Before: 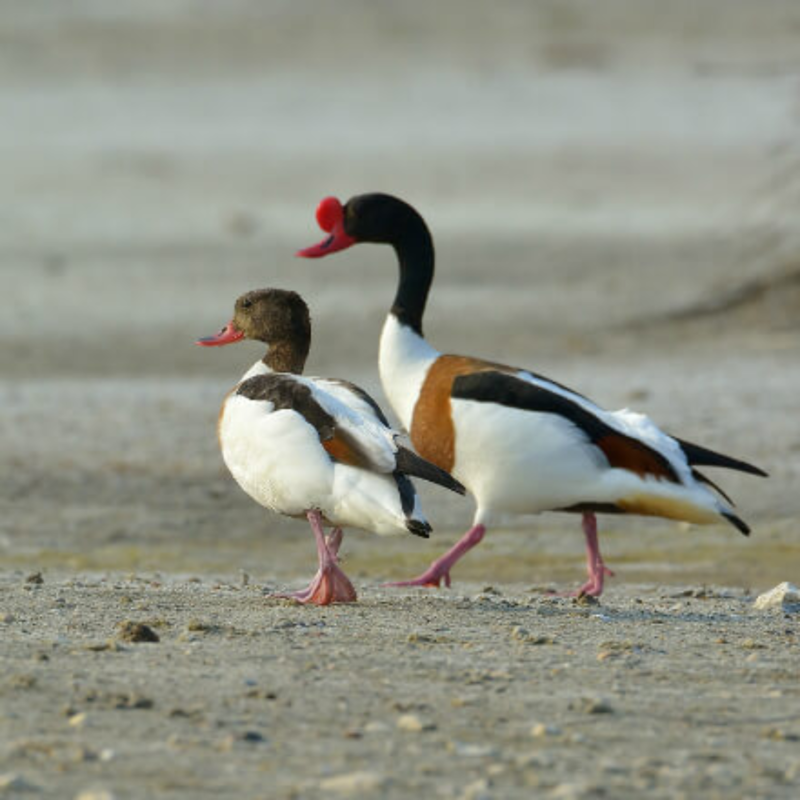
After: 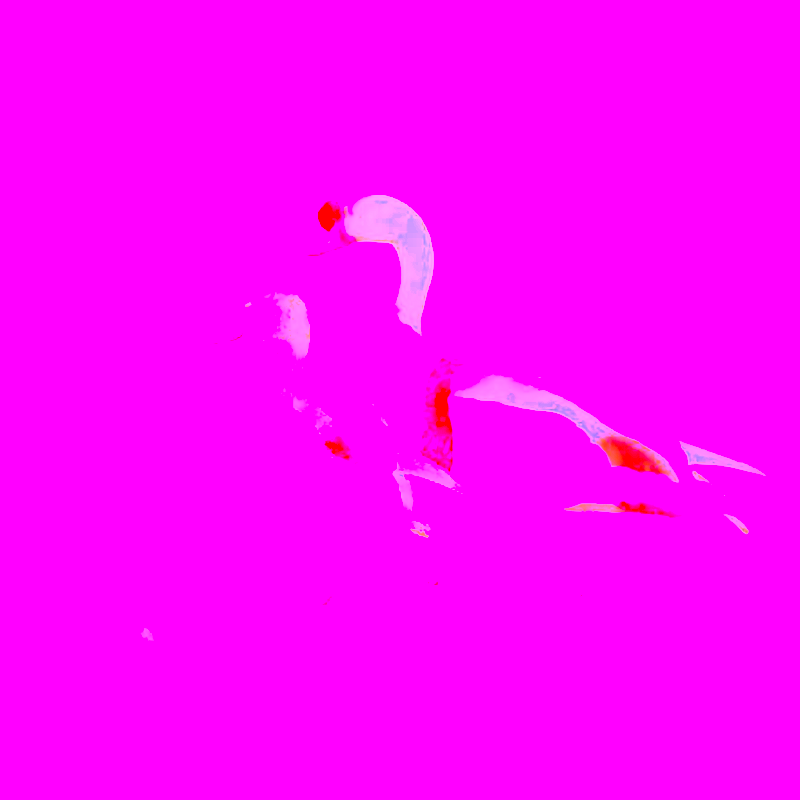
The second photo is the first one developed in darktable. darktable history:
contrast brightness saturation: saturation 0.5
white balance: red 8, blue 8
local contrast: on, module defaults
